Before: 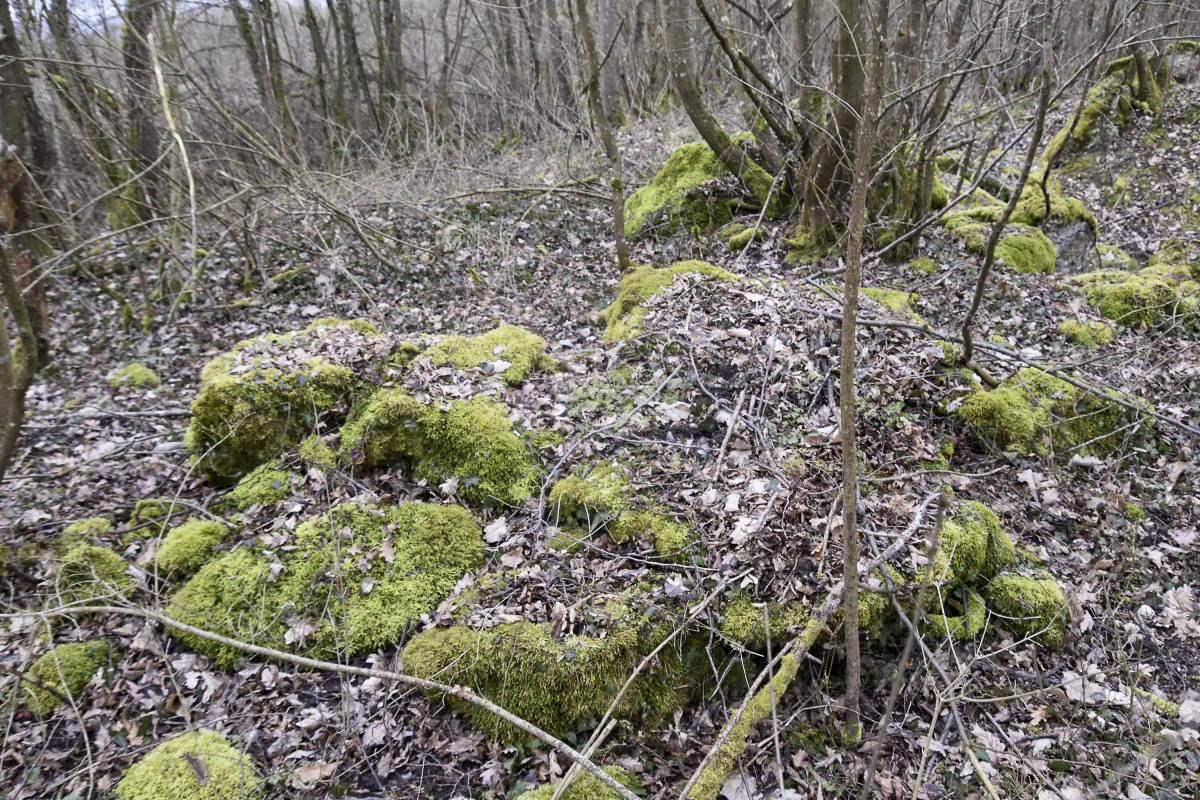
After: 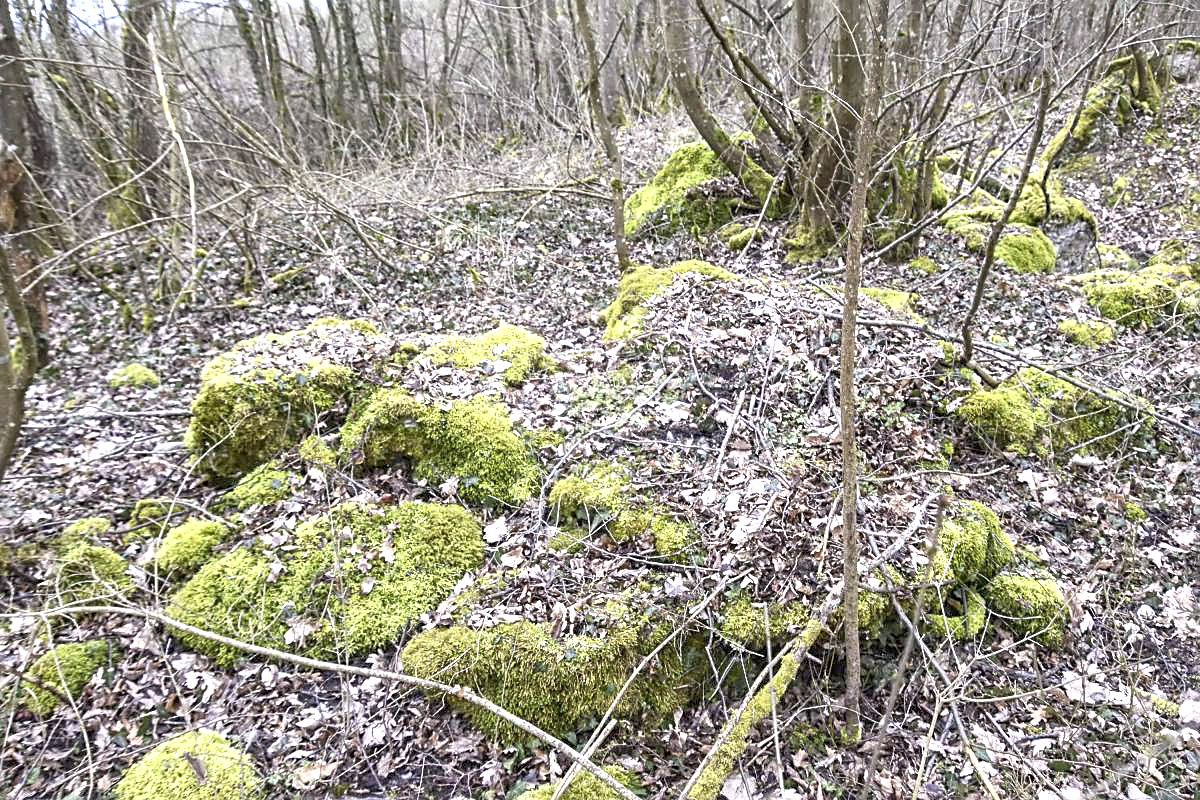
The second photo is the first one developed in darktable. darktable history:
sharpen: on, module defaults
local contrast: detail 110%
exposure: exposure 0.921 EV, compensate highlight preservation false
